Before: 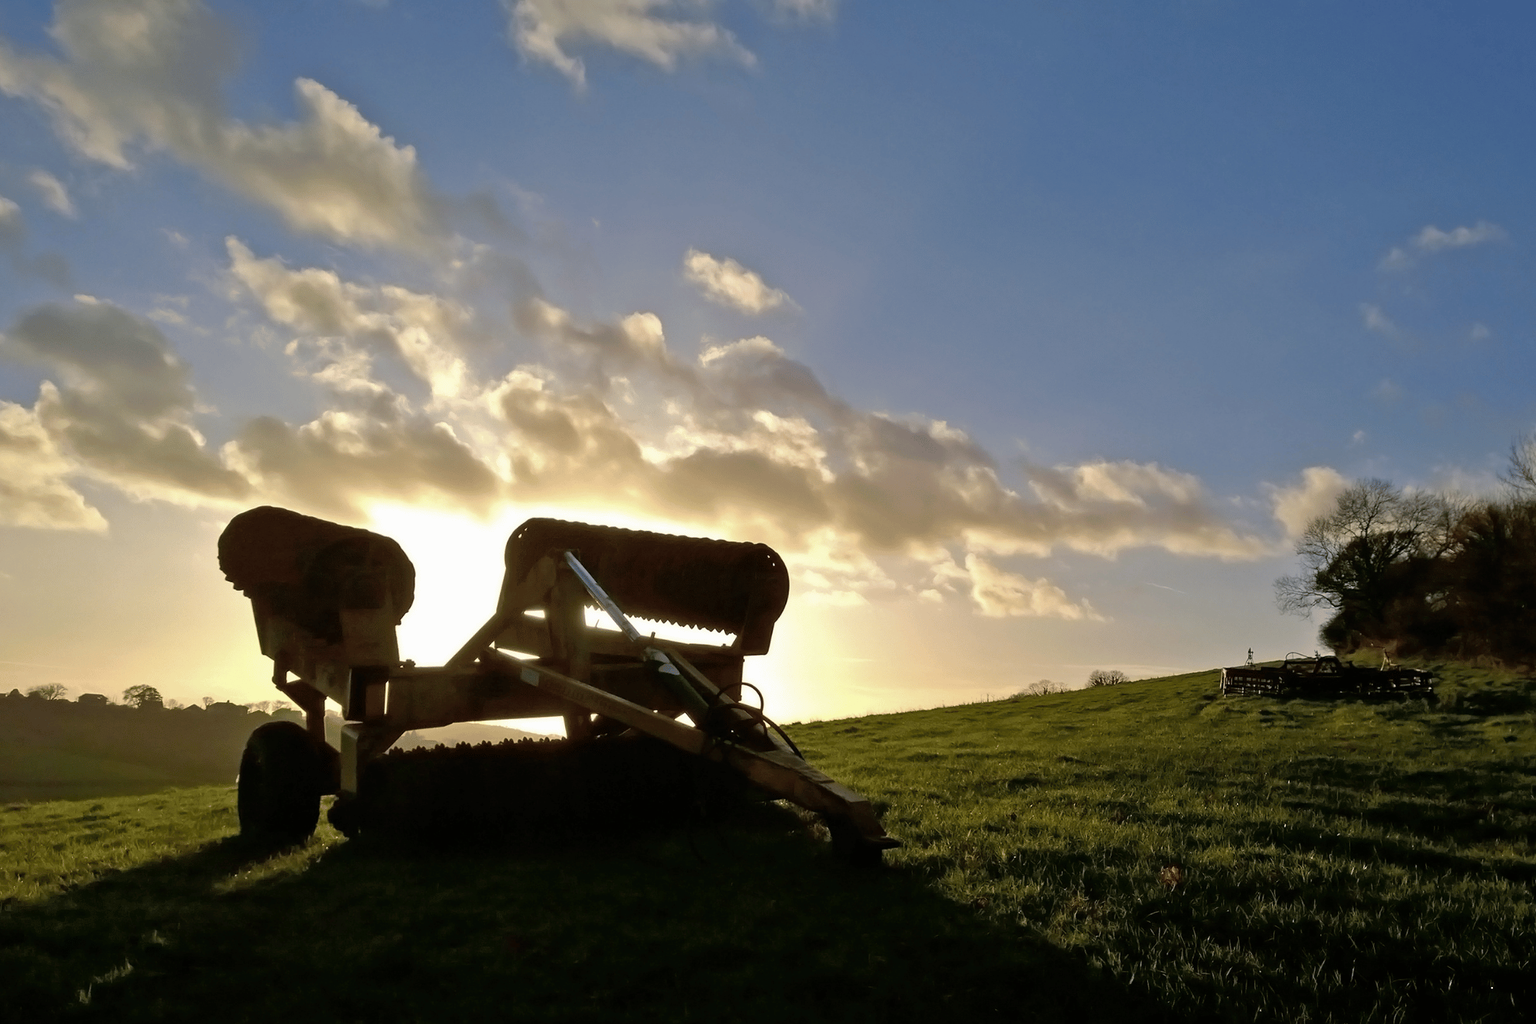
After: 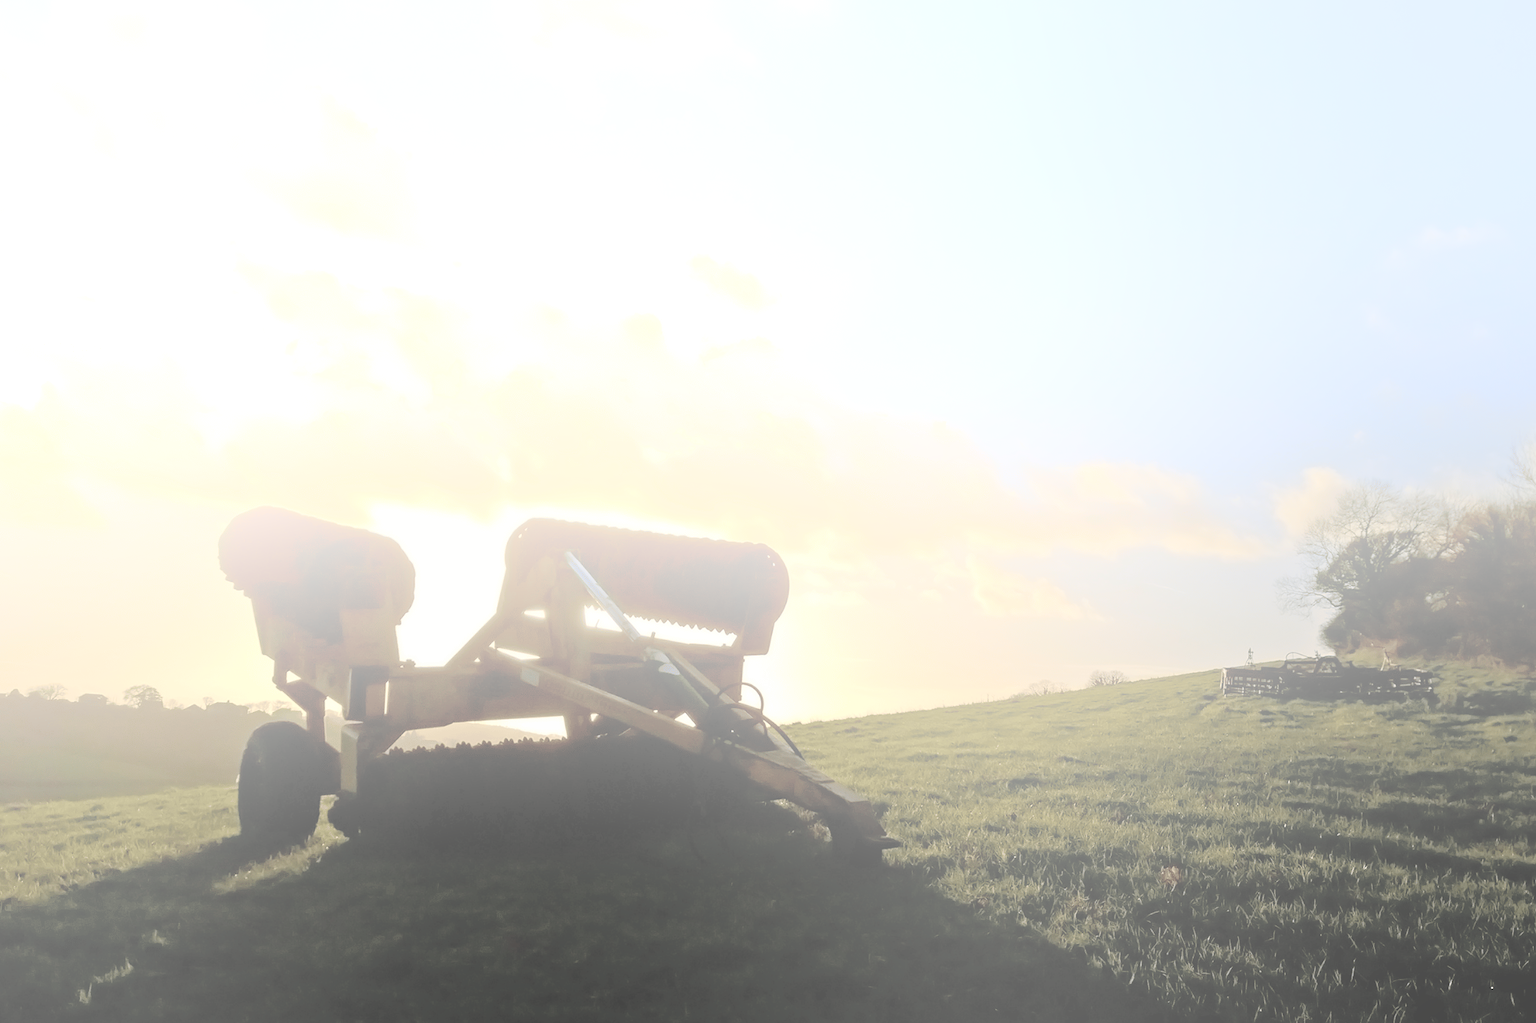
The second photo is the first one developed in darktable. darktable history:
white balance: emerald 1
contrast brightness saturation: brightness 0.18, saturation -0.5
bloom: size 70%, threshold 25%, strength 70%
